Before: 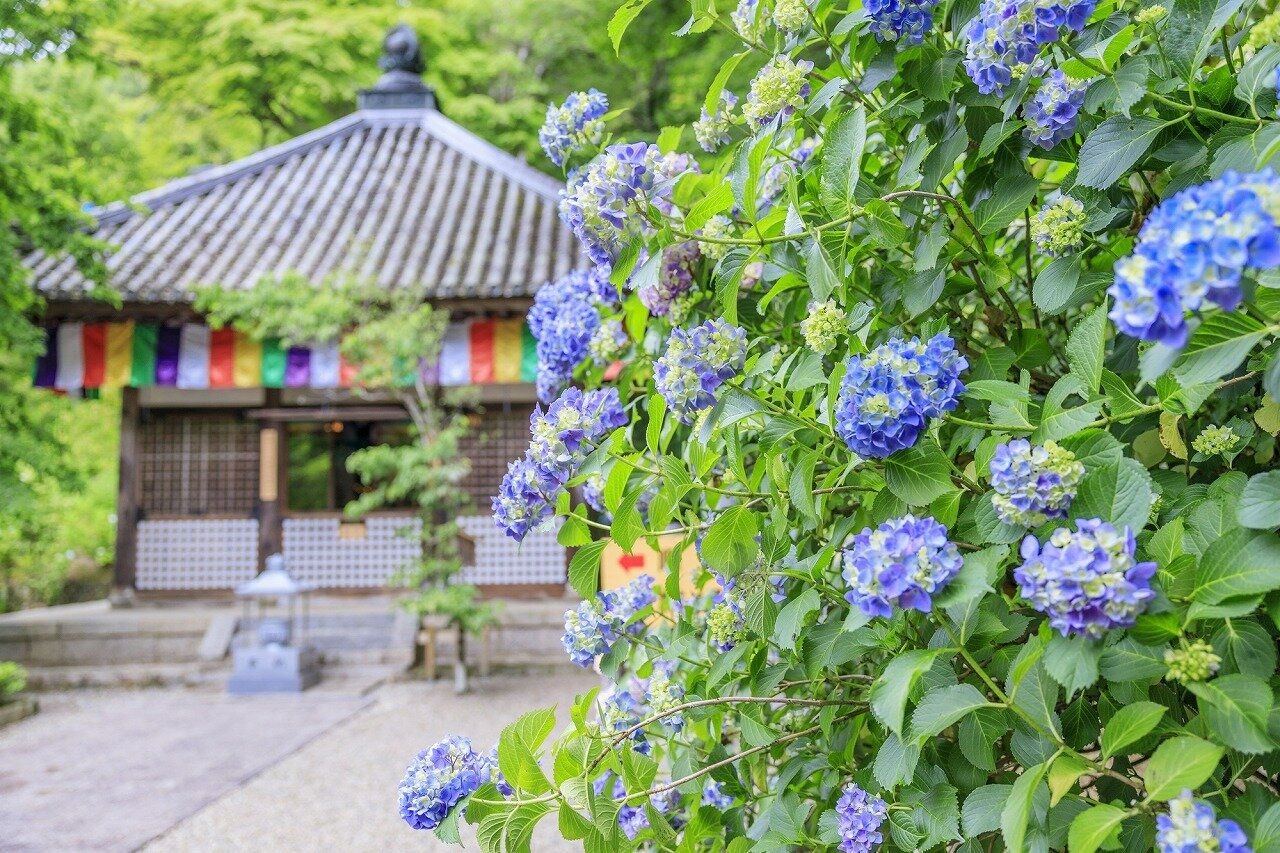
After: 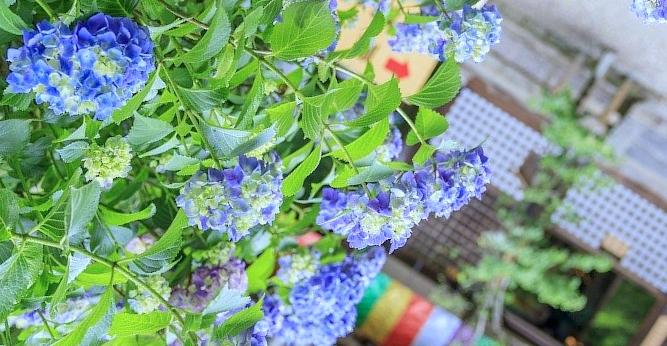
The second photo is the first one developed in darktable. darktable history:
color calibration: gray › normalize channels true, illuminant custom, x 0.368, y 0.373, temperature 4347.01 K, gamut compression 0.02
levels: black 3.91%
crop and rotate: angle 147°, left 9.09%, top 15.682%, right 4.595%, bottom 17.09%
